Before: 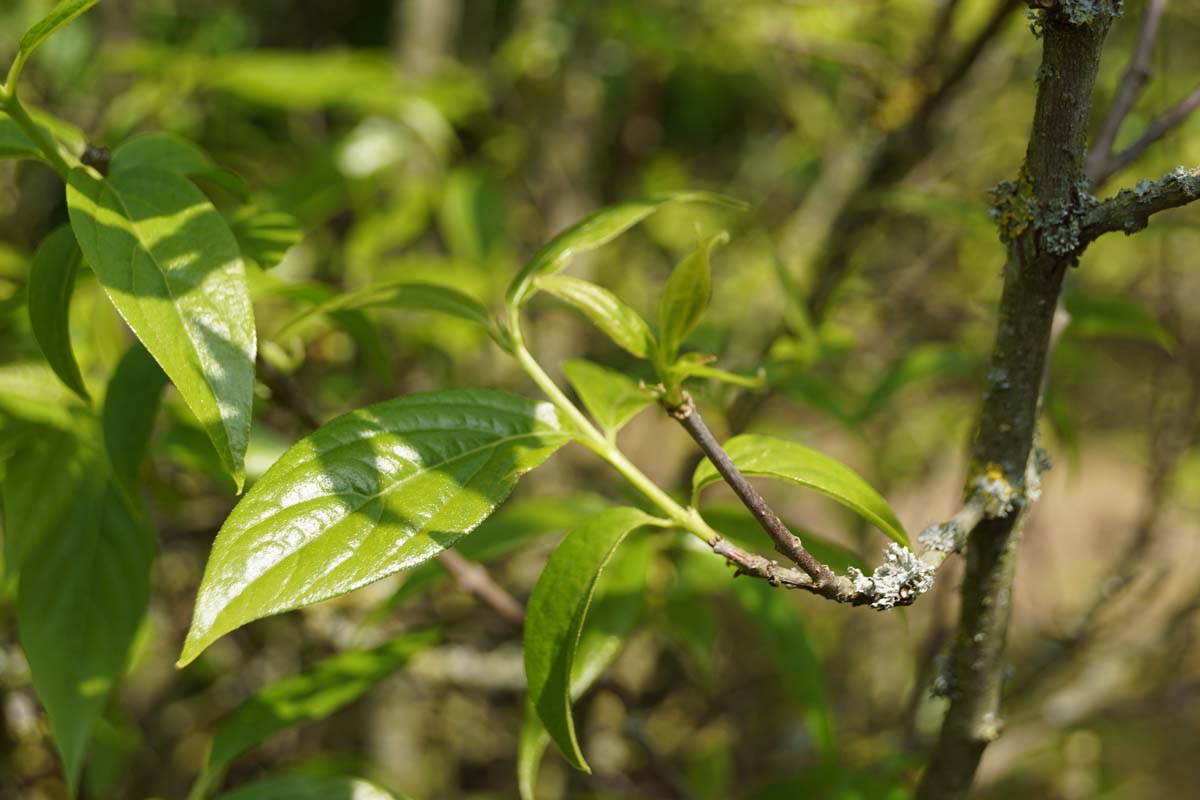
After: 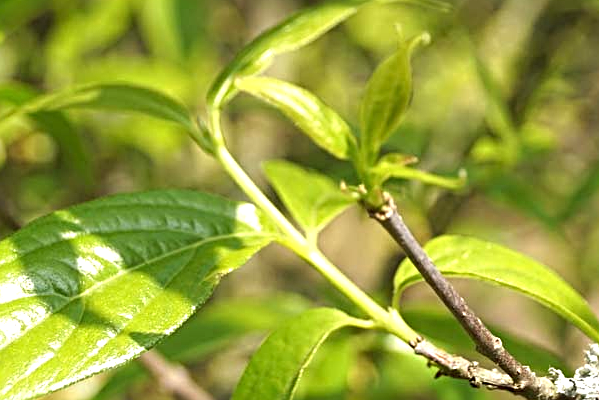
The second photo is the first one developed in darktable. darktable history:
crop: left 25%, top 25%, right 25%, bottom 25%
exposure: exposure 0.7 EV, compensate highlight preservation false
sharpen: radius 3.119
